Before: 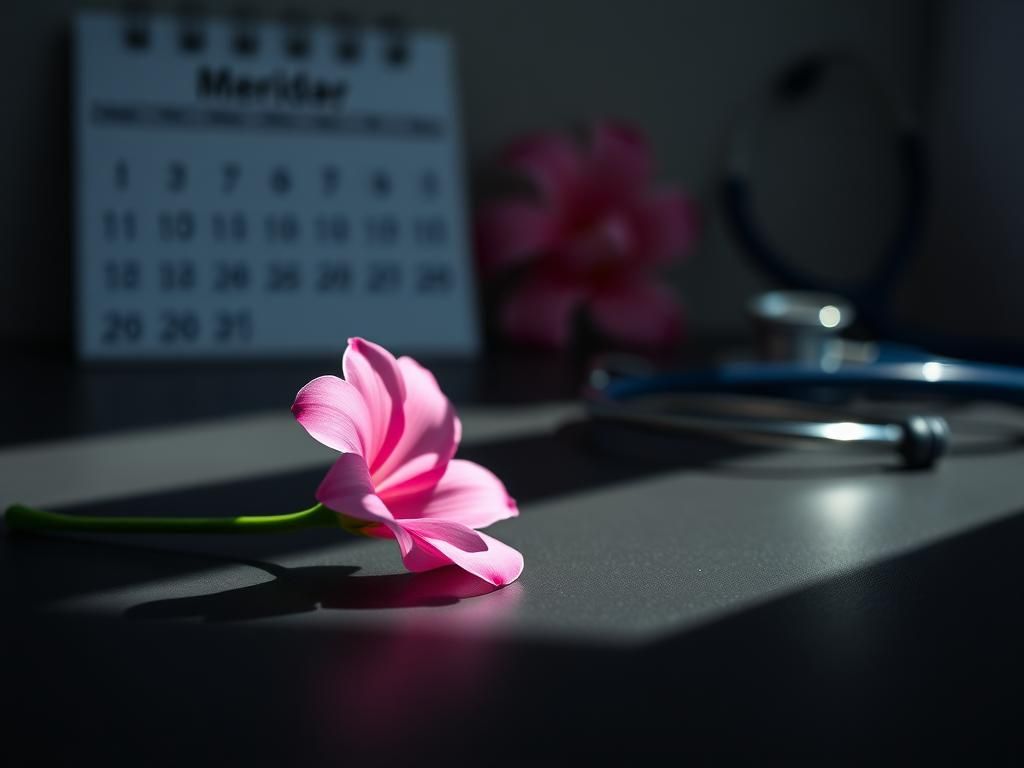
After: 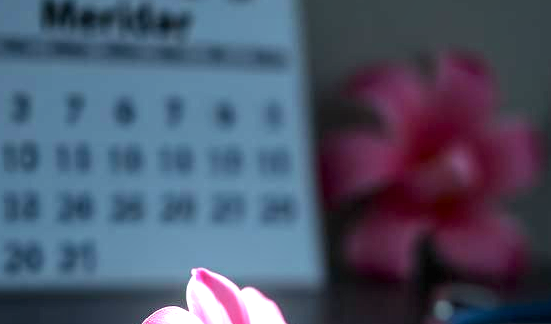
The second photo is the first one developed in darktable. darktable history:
base curve: preserve colors none
bloom: size 13.65%, threshold 98.39%, strength 4.82%
local contrast: on, module defaults
exposure: black level correction 0.001, exposure 1.398 EV, compensate exposure bias true, compensate highlight preservation false
crop: left 15.306%, top 9.065%, right 30.789%, bottom 48.638%
